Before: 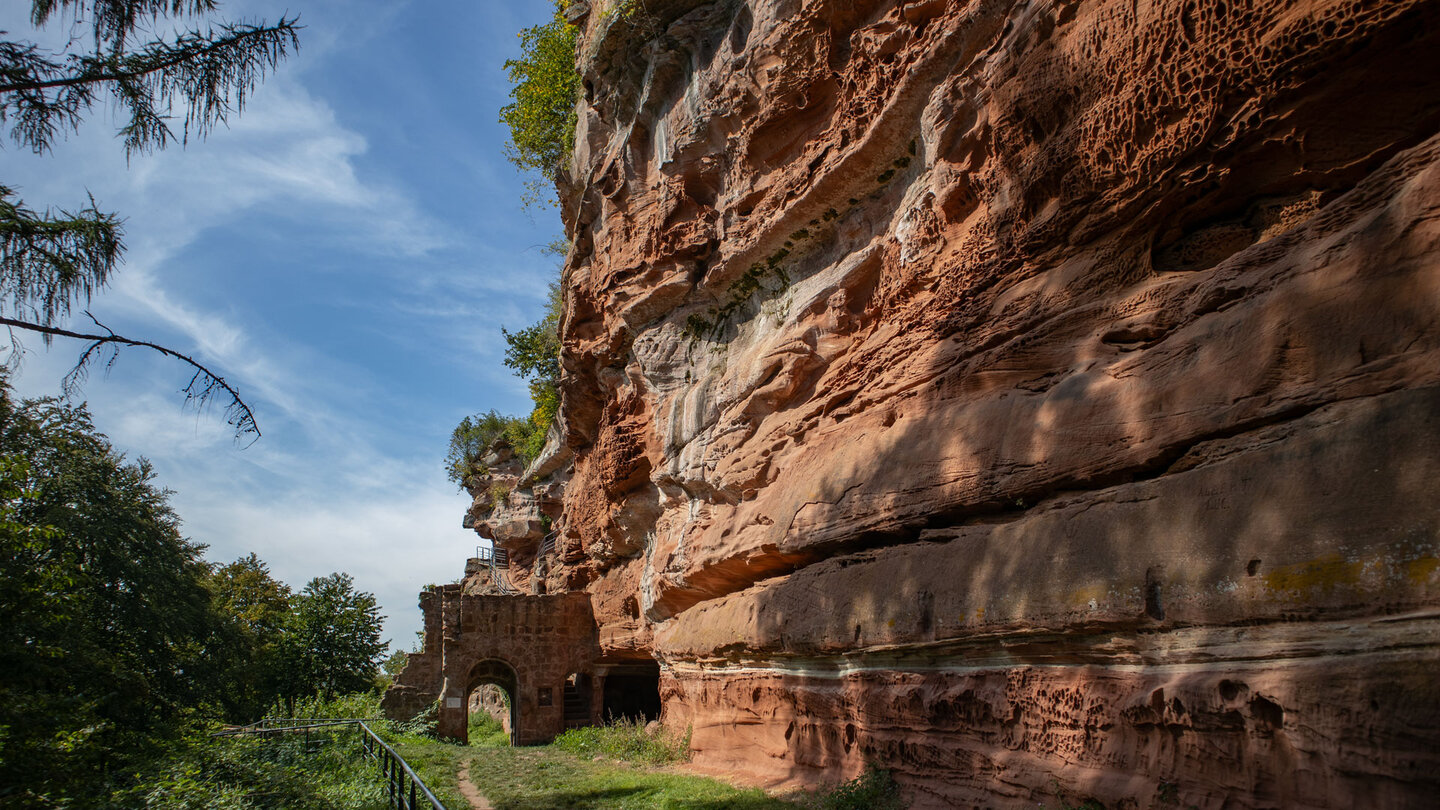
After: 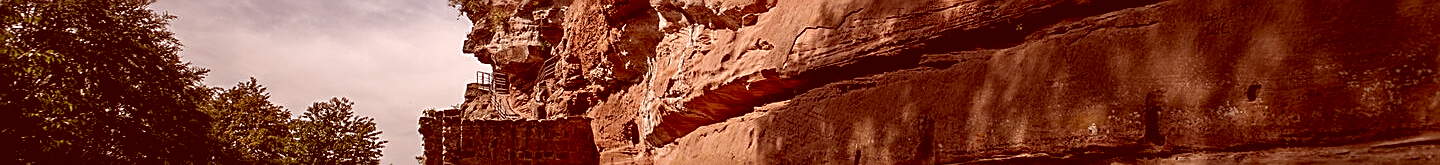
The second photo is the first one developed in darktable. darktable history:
base curve: curves: ch0 [(0, 0) (0.472, 0.455) (1, 1)], preserve colors none
crop and rotate: top 58.655%, bottom 20.909%
exposure: black level correction 0.007, exposure 0.101 EV, compensate exposure bias true, compensate highlight preservation false
color correction: highlights a* 9.09, highlights b* 8.88, shadows a* 39.91, shadows b* 39.52, saturation 0.819
sharpen: amount 0.91
contrast brightness saturation: contrast 0.065, brightness -0.005, saturation -0.218
